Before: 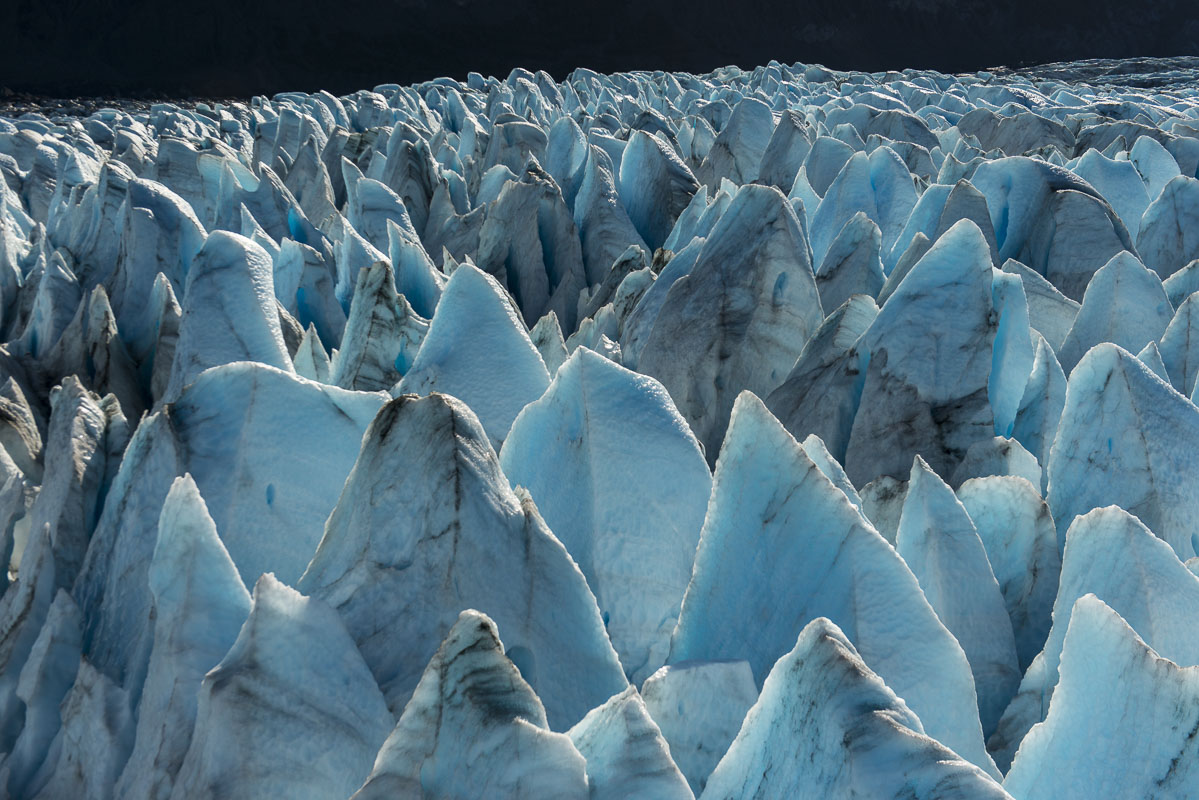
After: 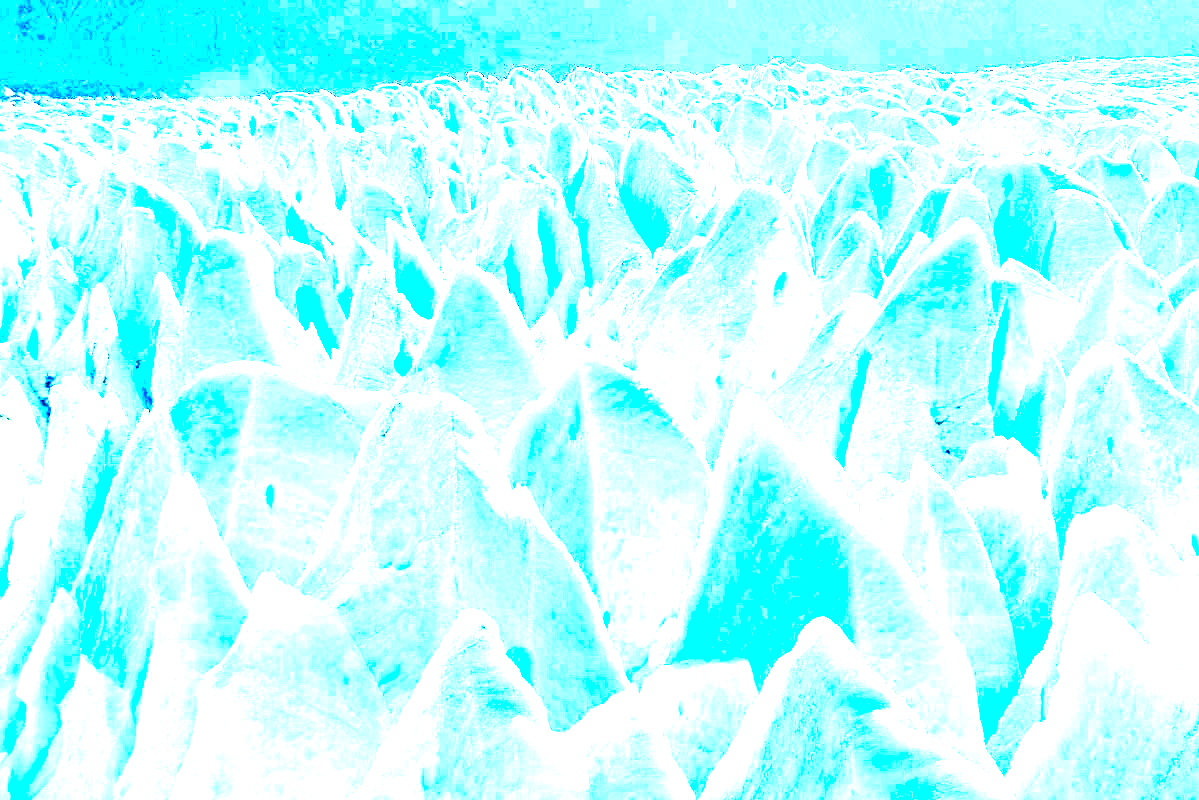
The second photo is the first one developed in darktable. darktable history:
exposure: exposure 8 EV, compensate highlight preservation false
base curve: curves: ch0 [(0, 0) (0.028, 0.03) (0.121, 0.232) (0.46, 0.748) (0.859, 0.968) (1, 1)]
local contrast: mode bilateral grid, contrast 20, coarseness 3, detail 300%, midtone range 0.2
